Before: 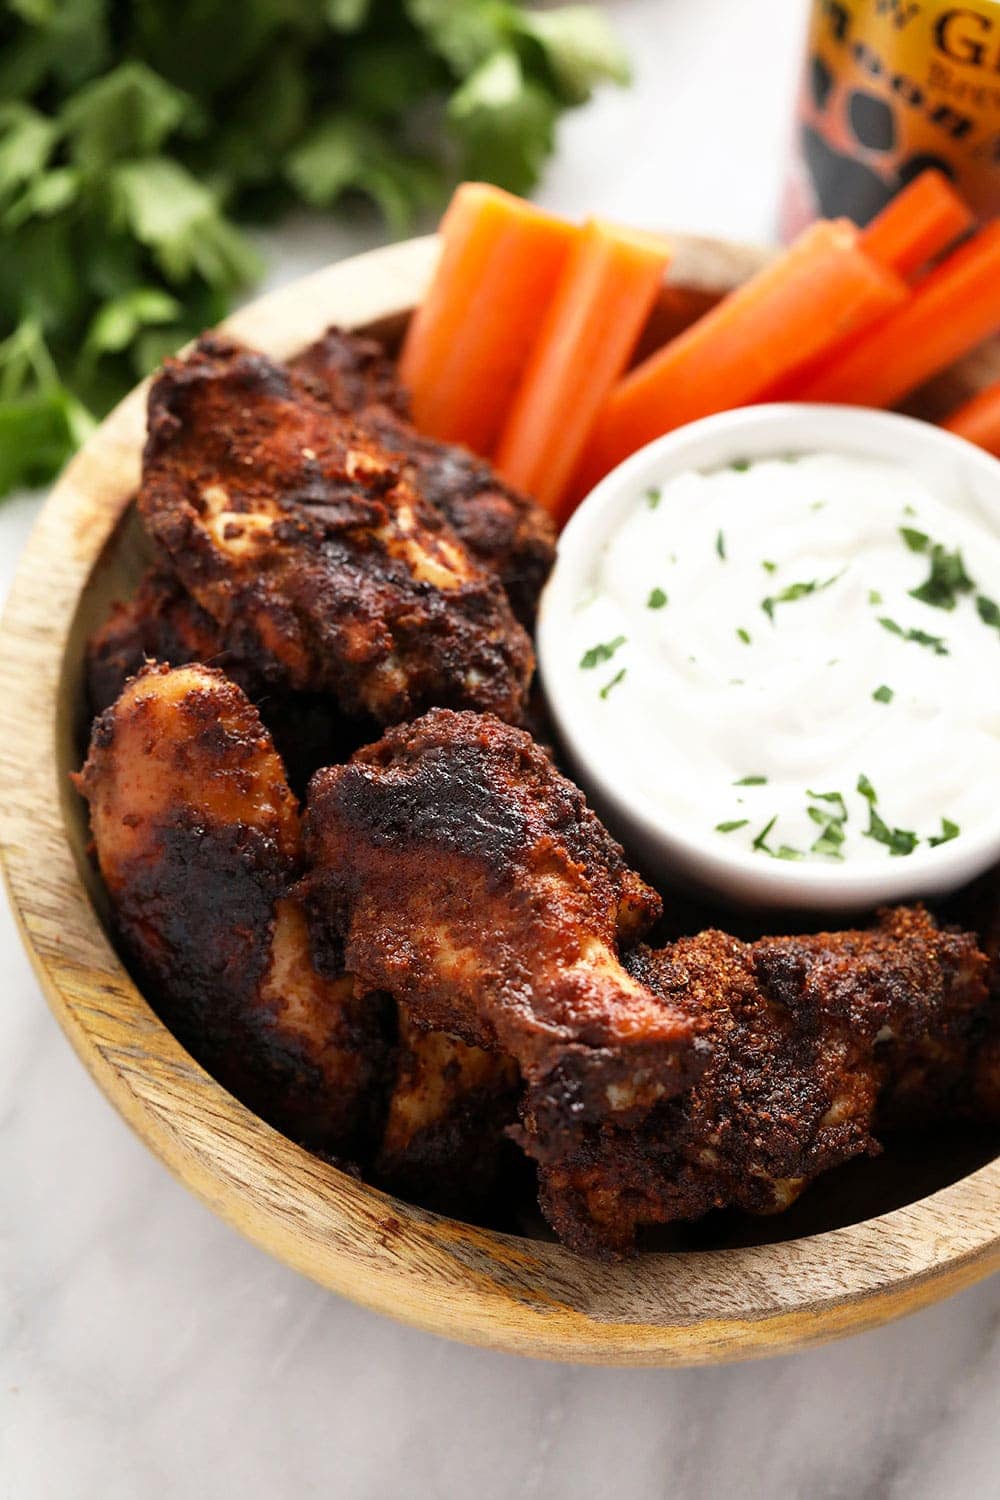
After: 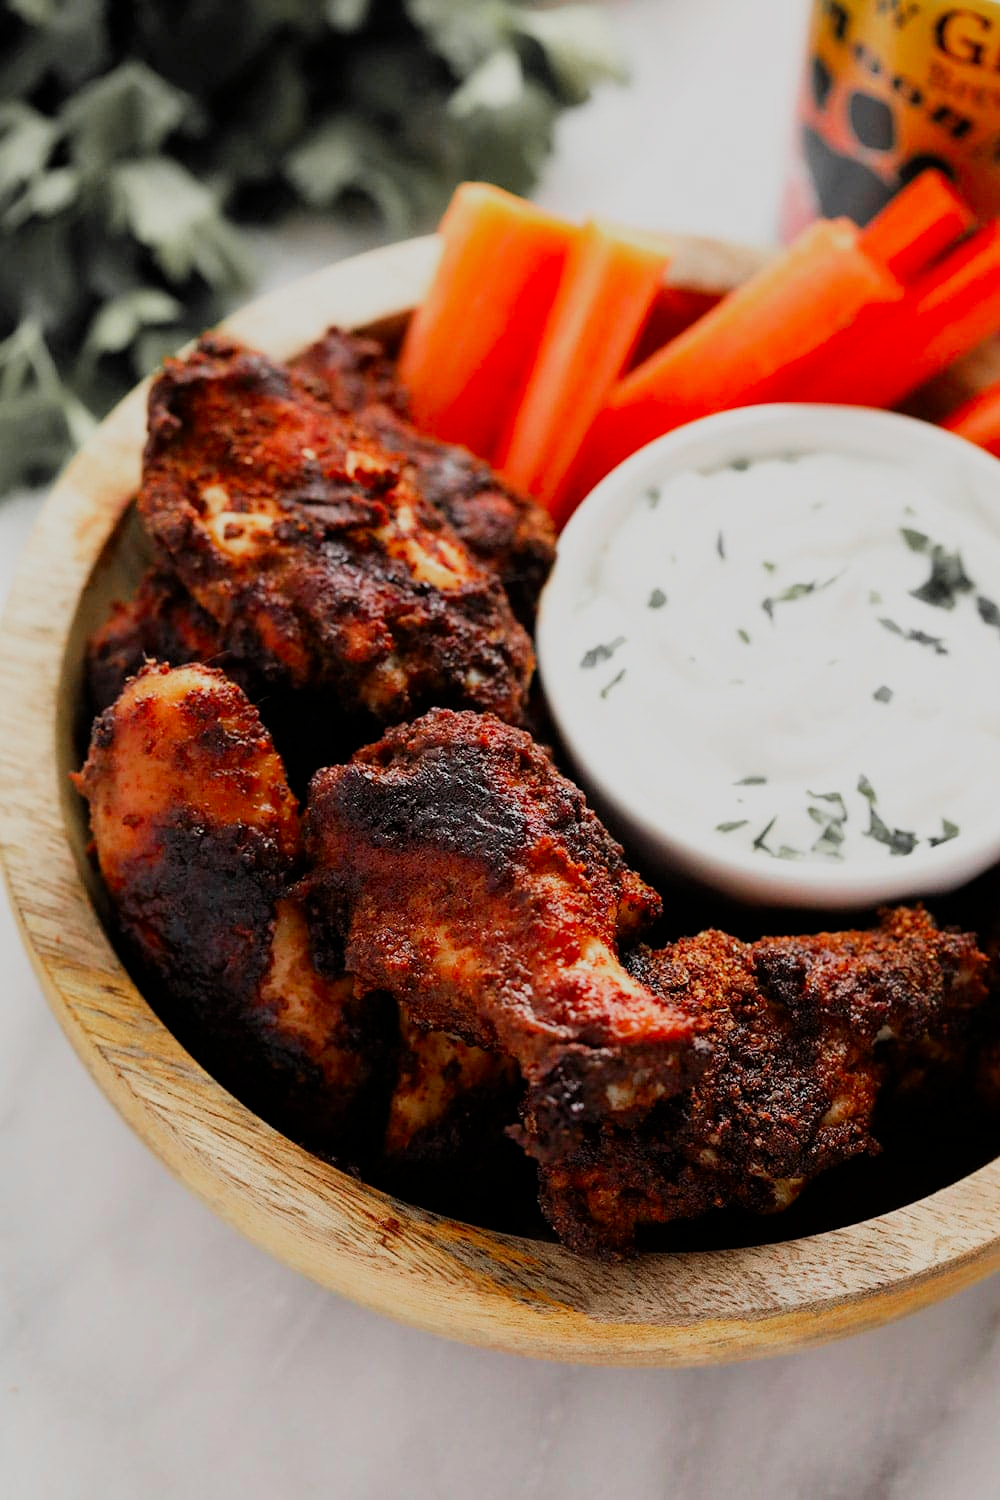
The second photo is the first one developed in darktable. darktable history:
filmic rgb: black relative exposure -7.65 EV, white relative exposure 4.56 EV, hardness 3.61
color zones: curves: ch1 [(0, 0.679) (0.143, 0.647) (0.286, 0.261) (0.378, -0.011) (0.571, 0.396) (0.714, 0.399) (0.857, 0.406) (1, 0.679)]
